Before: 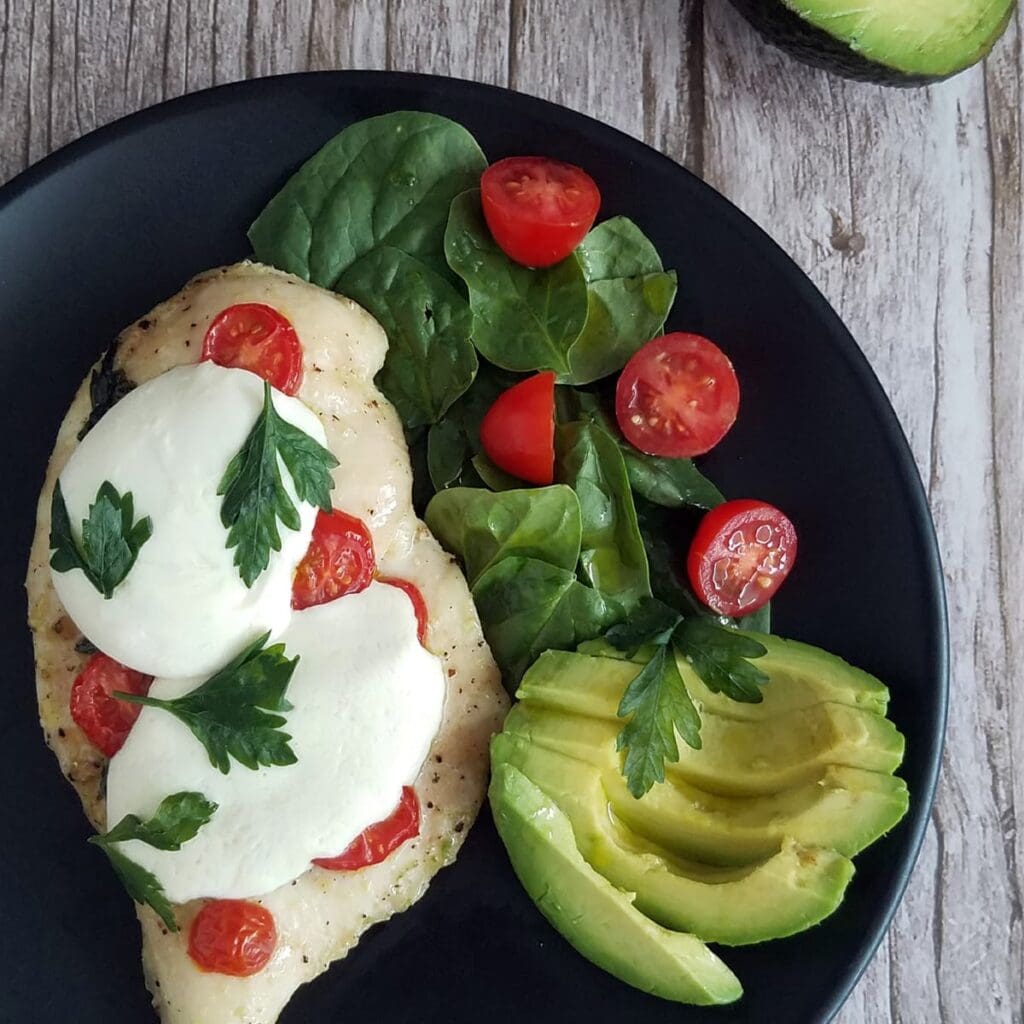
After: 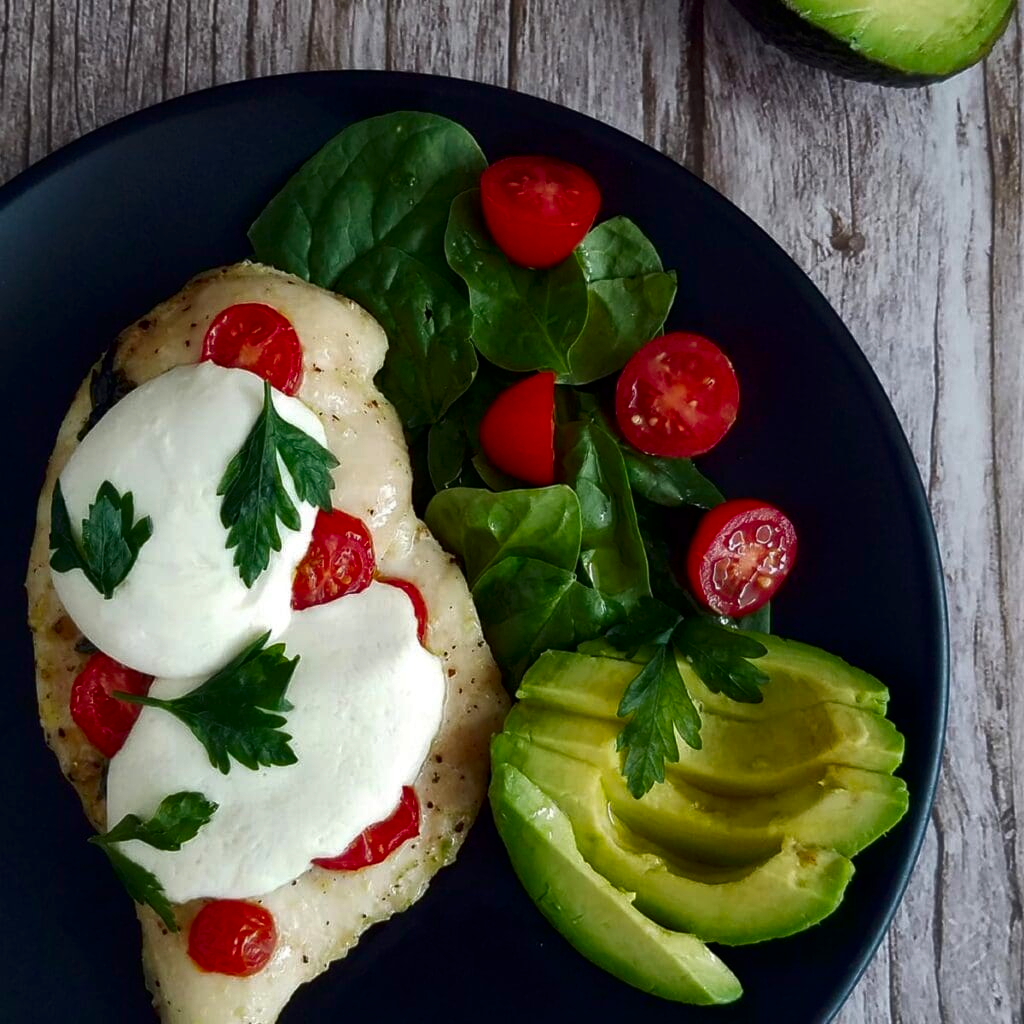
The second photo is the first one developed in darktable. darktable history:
contrast brightness saturation: brightness -0.248, saturation 0.2
